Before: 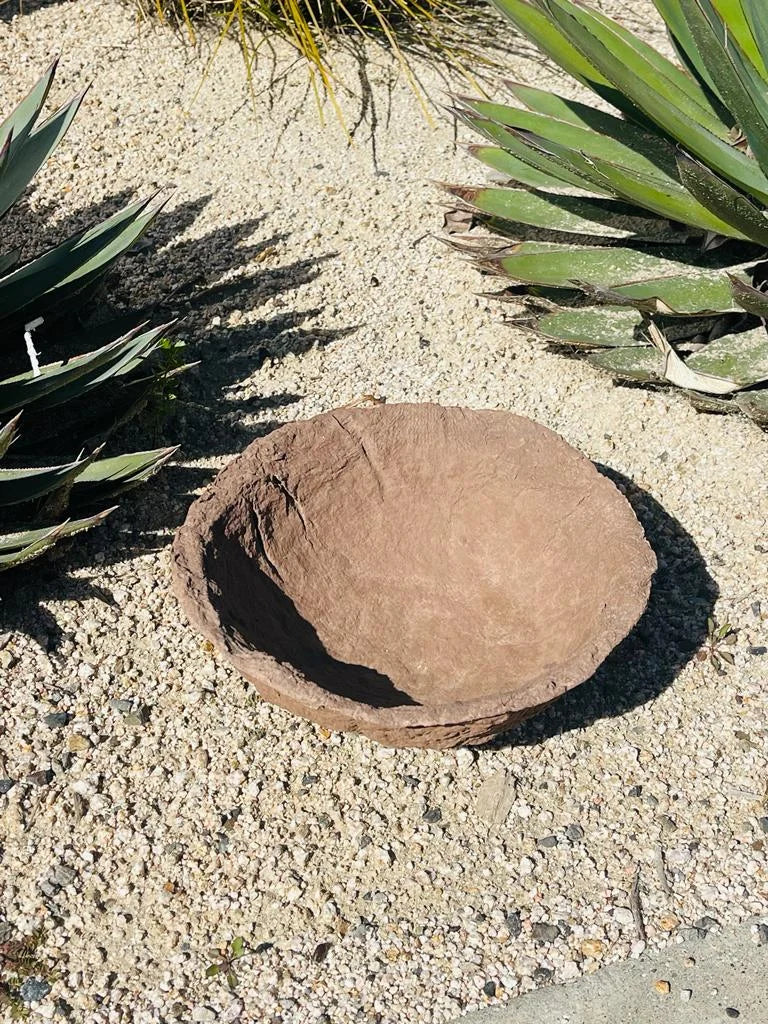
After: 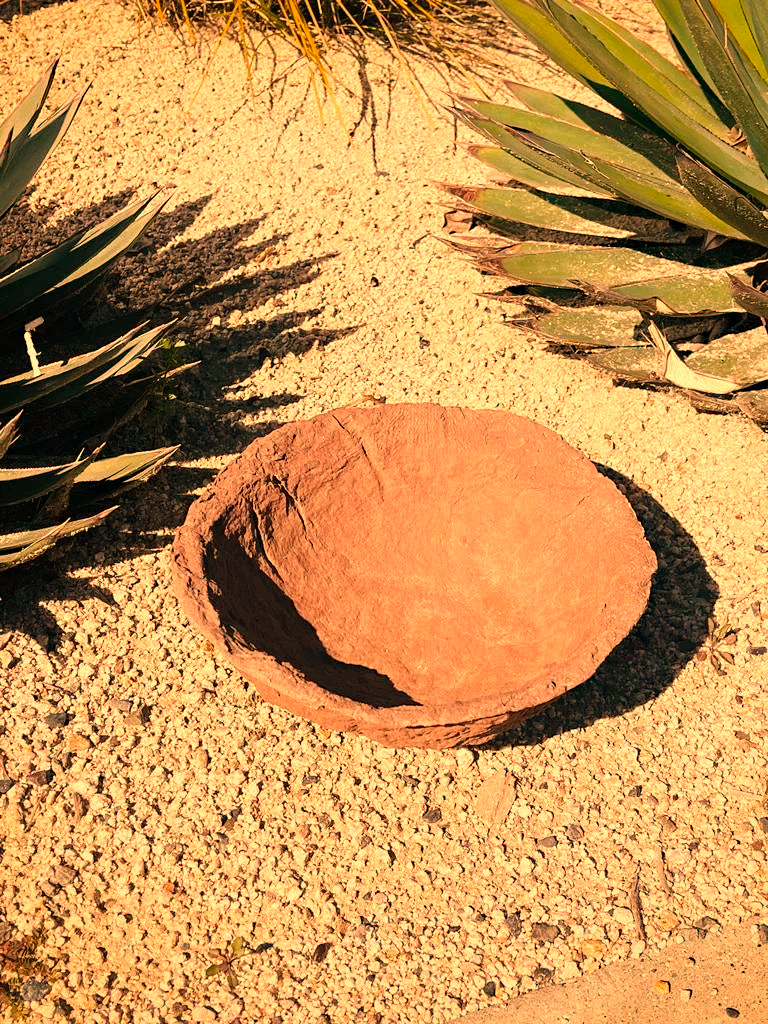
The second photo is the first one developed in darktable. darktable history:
vignetting: brightness -0.233, saturation 0.141
white balance: red 1.467, blue 0.684
haze removal: compatibility mode true, adaptive false
